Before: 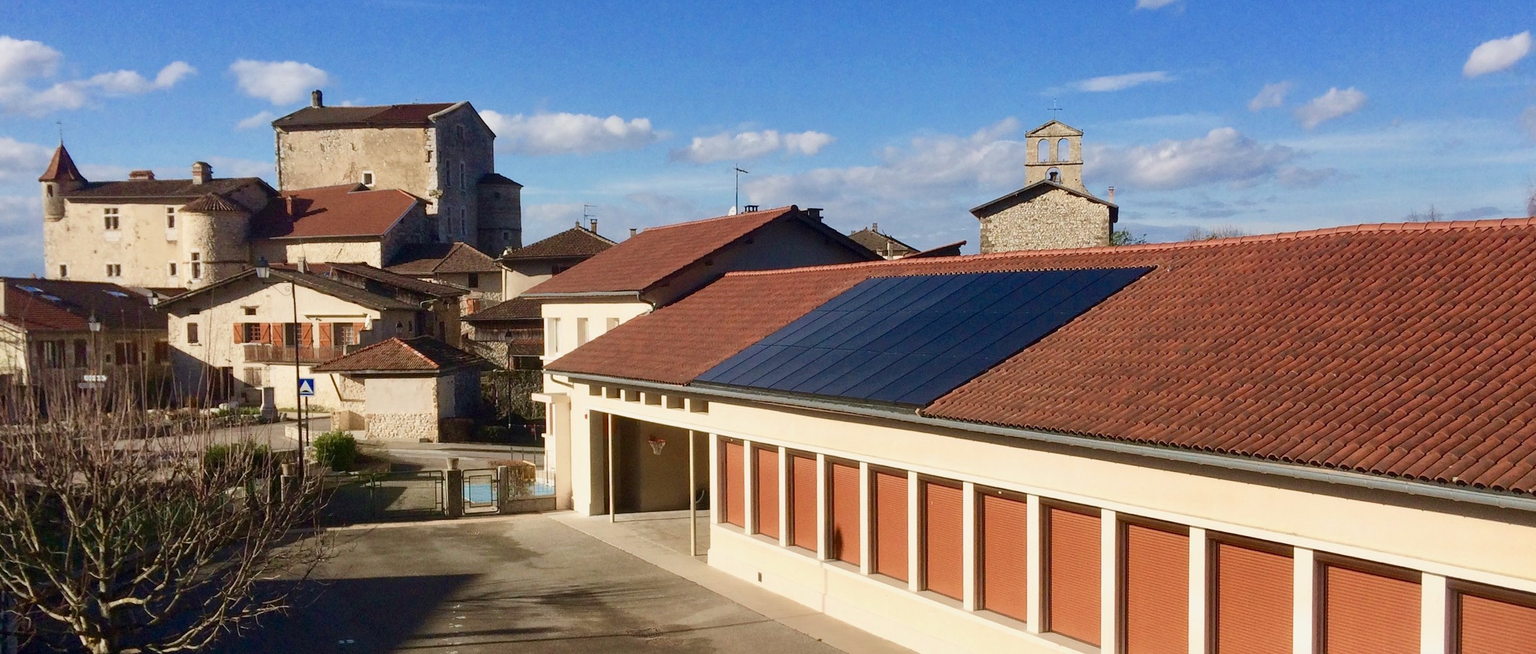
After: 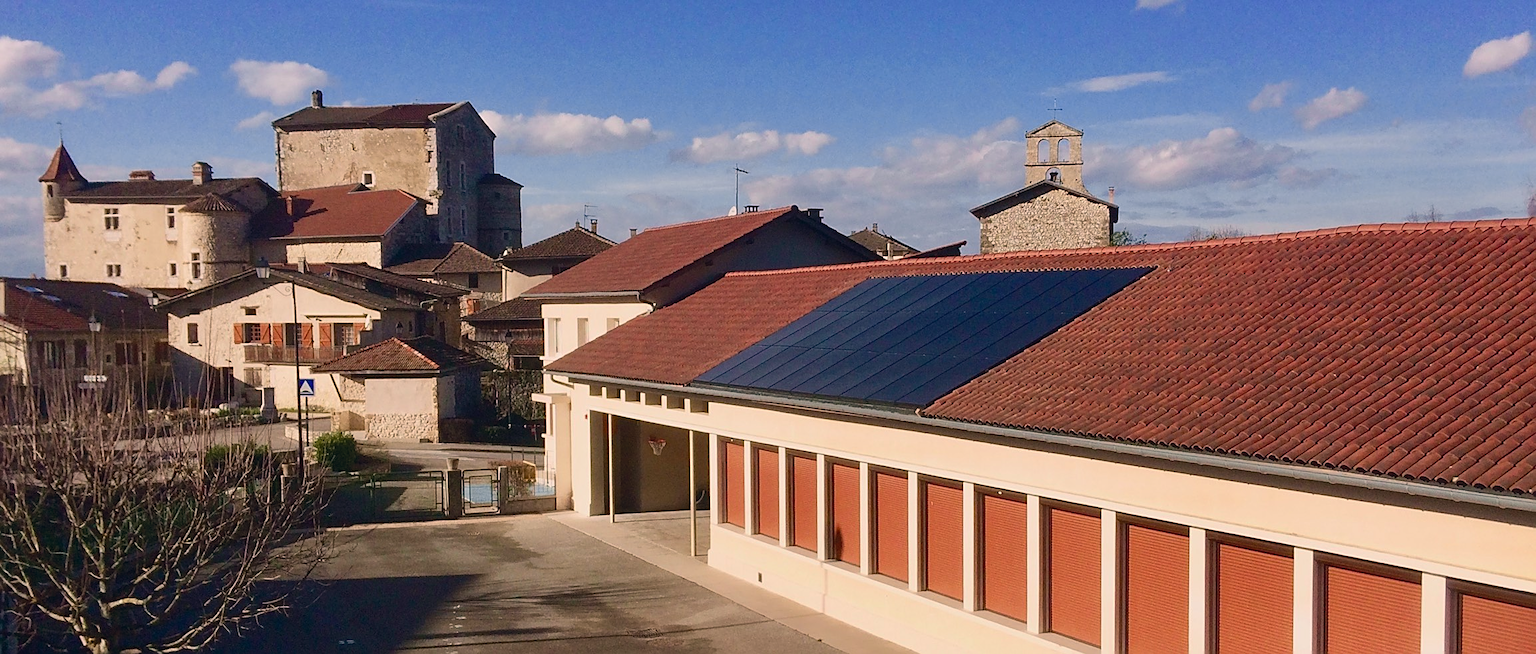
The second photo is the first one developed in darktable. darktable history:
tone curve: curves: ch0 [(0, 0.029) (0.253, 0.237) (1, 0.945)]; ch1 [(0, 0) (0.401, 0.42) (0.442, 0.47) (0.492, 0.498) (0.511, 0.523) (0.557, 0.565) (0.66, 0.683) (1, 1)]; ch2 [(0, 0) (0.394, 0.413) (0.5, 0.5) (0.578, 0.568) (1, 1)], color space Lab, independent channels, preserve colors none
sharpen: on, module defaults
color correction: highlights a* 5.38, highlights b* 5.3, shadows a* -4.26, shadows b* -5.11
